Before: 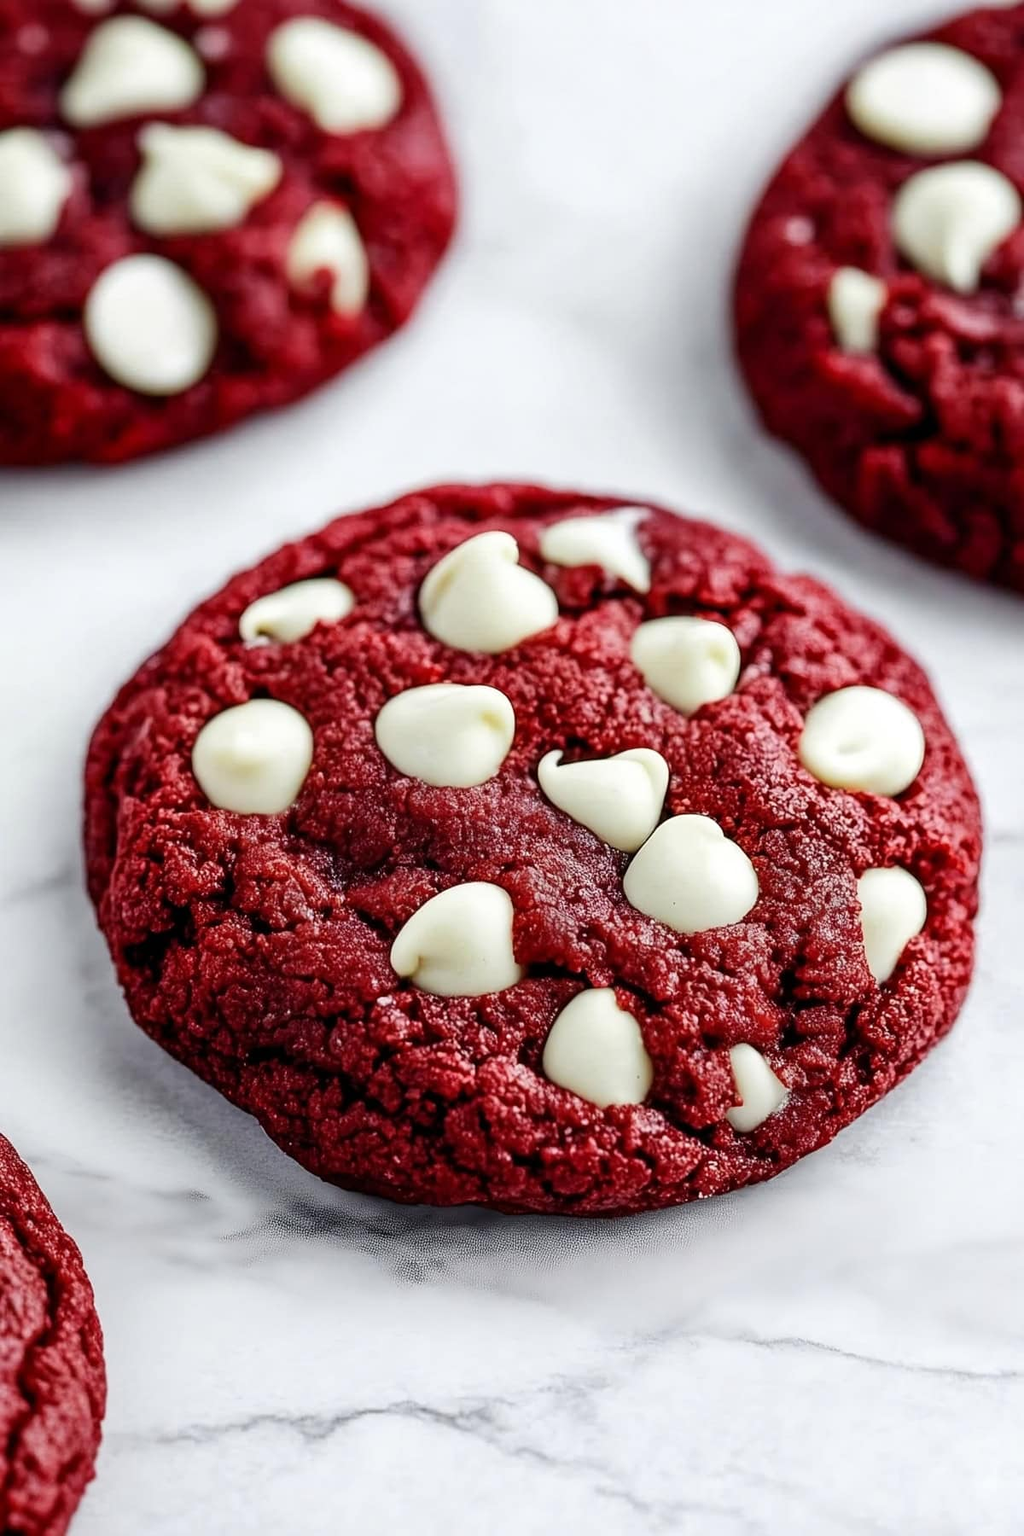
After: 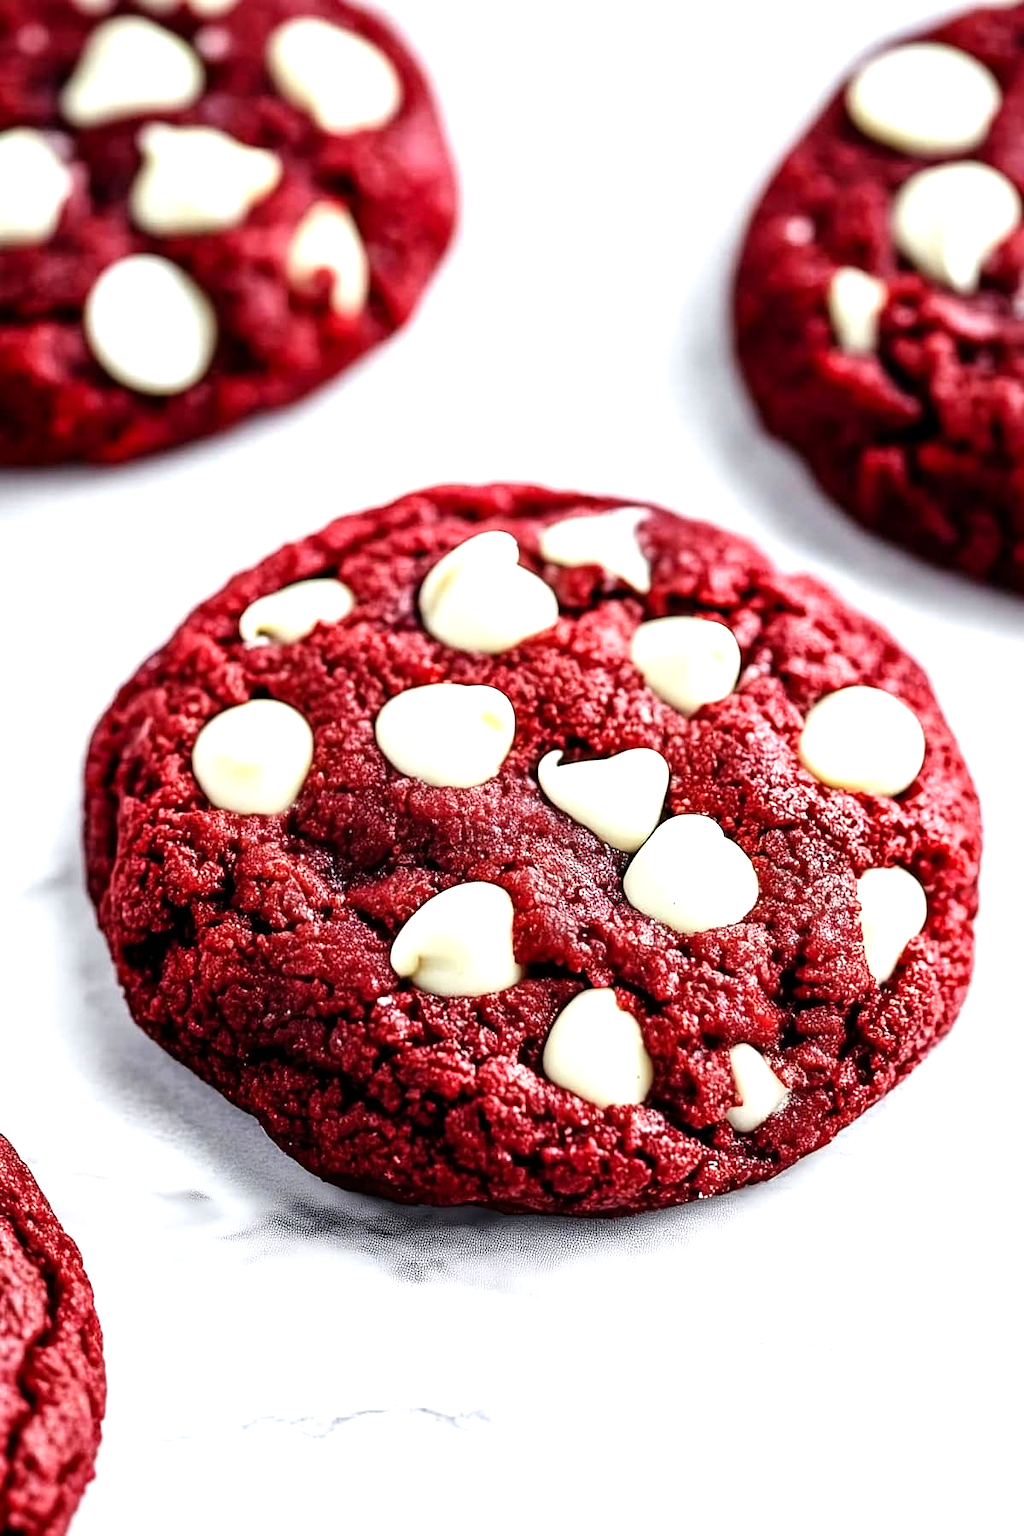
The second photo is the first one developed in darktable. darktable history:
tone equalizer: -8 EV -0.745 EV, -7 EV -0.729 EV, -6 EV -0.624 EV, -5 EV -0.361 EV, -3 EV 0.37 EV, -2 EV 0.6 EV, -1 EV 0.676 EV, +0 EV 0.778 EV
levels: levels [0, 0.476, 0.951]
